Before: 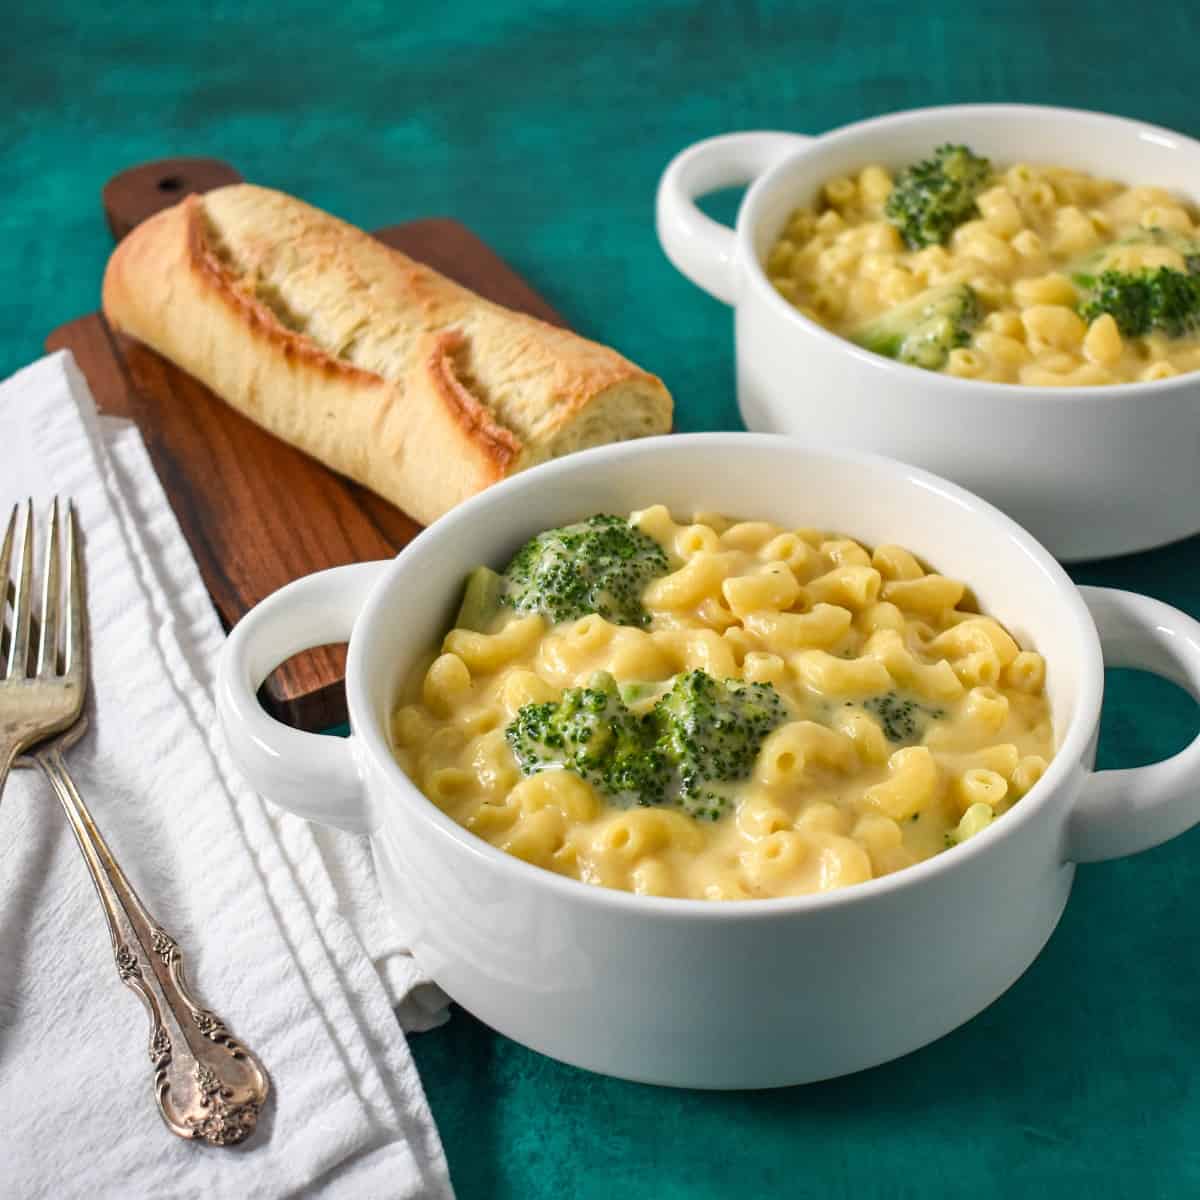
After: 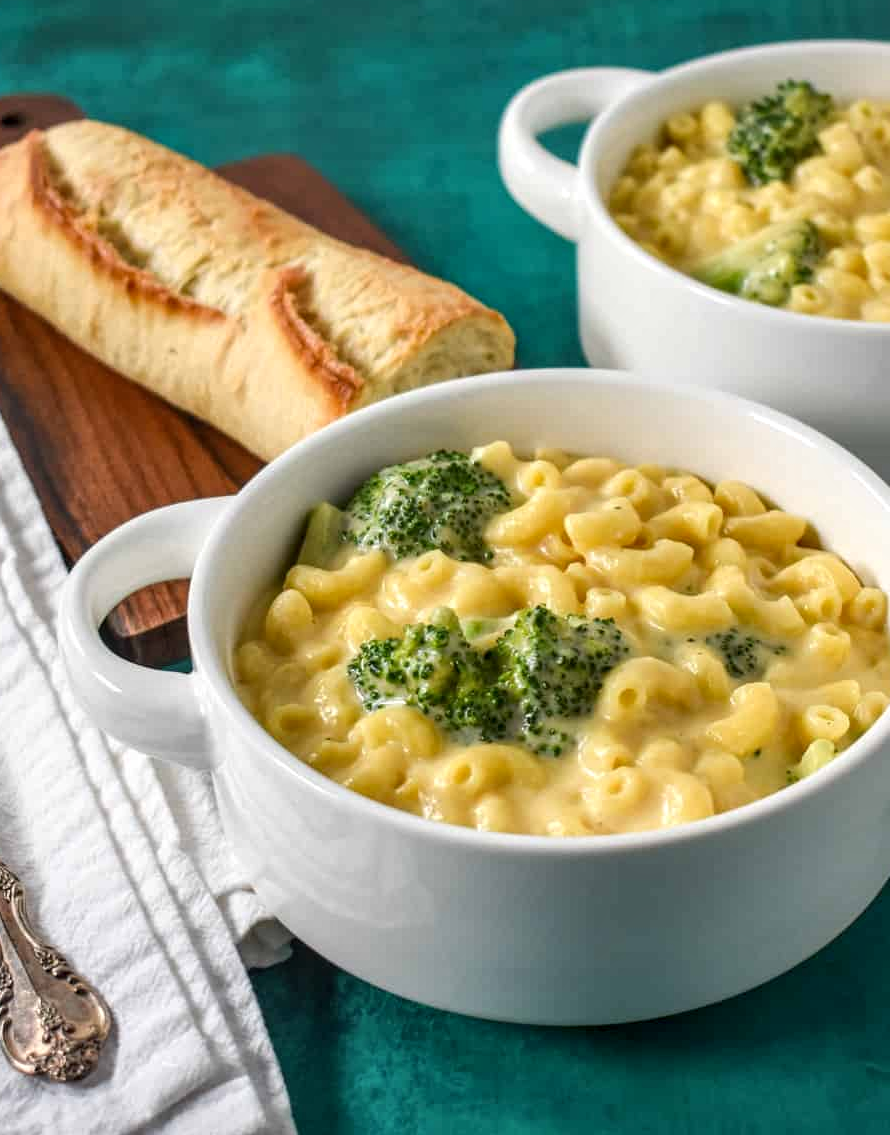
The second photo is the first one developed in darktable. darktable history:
crop and rotate: left 13.181%, top 5.397%, right 12.601%
local contrast: on, module defaults
